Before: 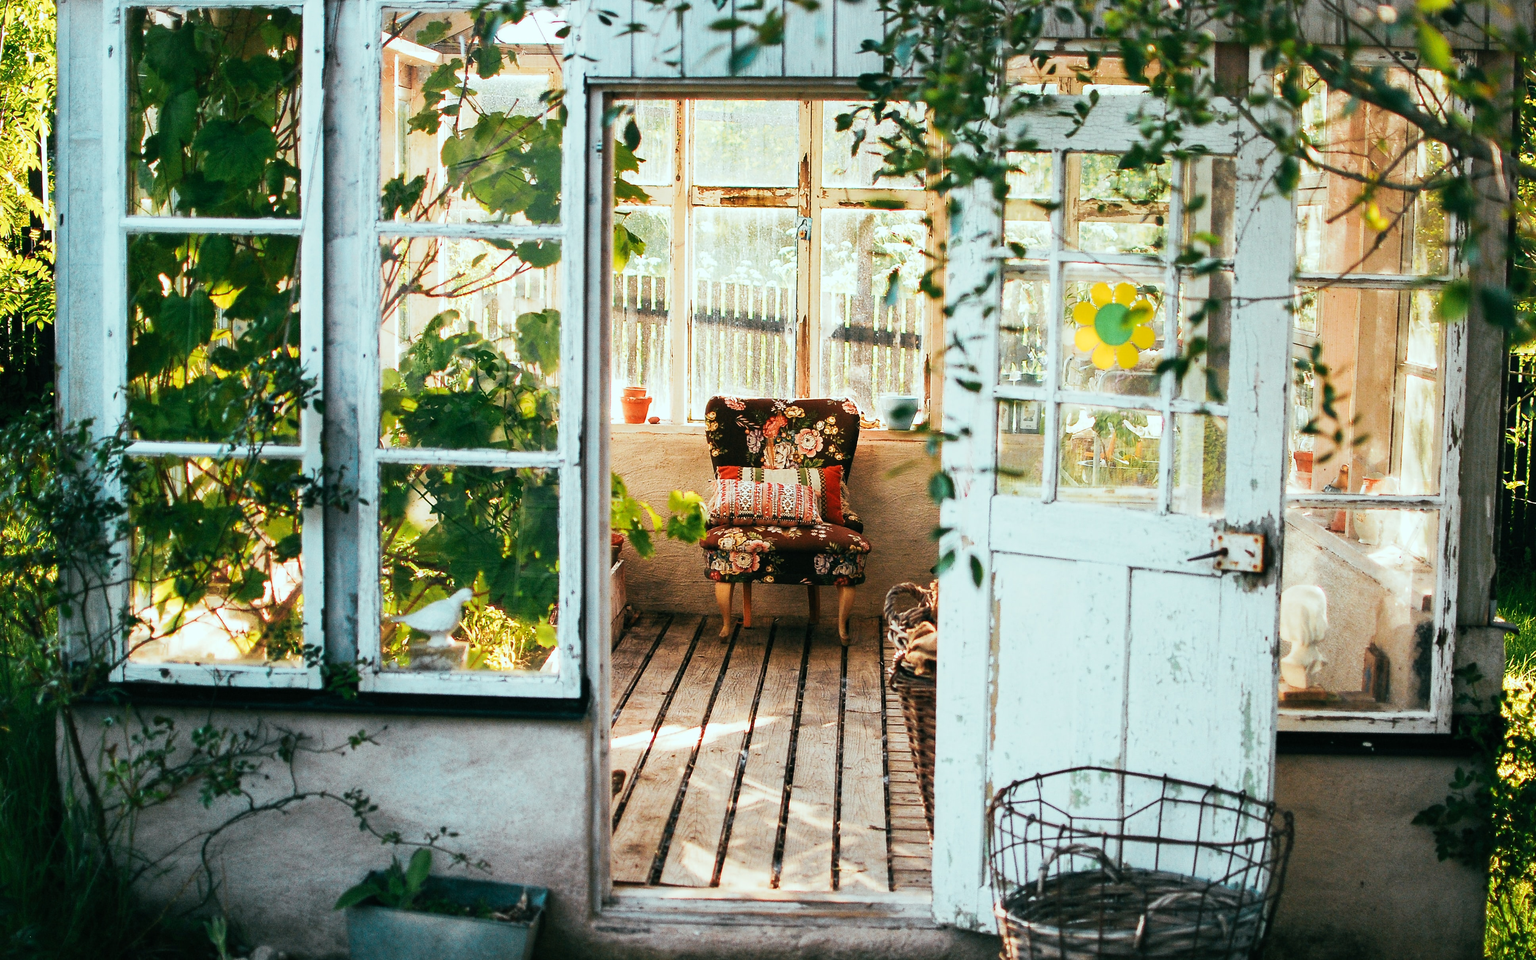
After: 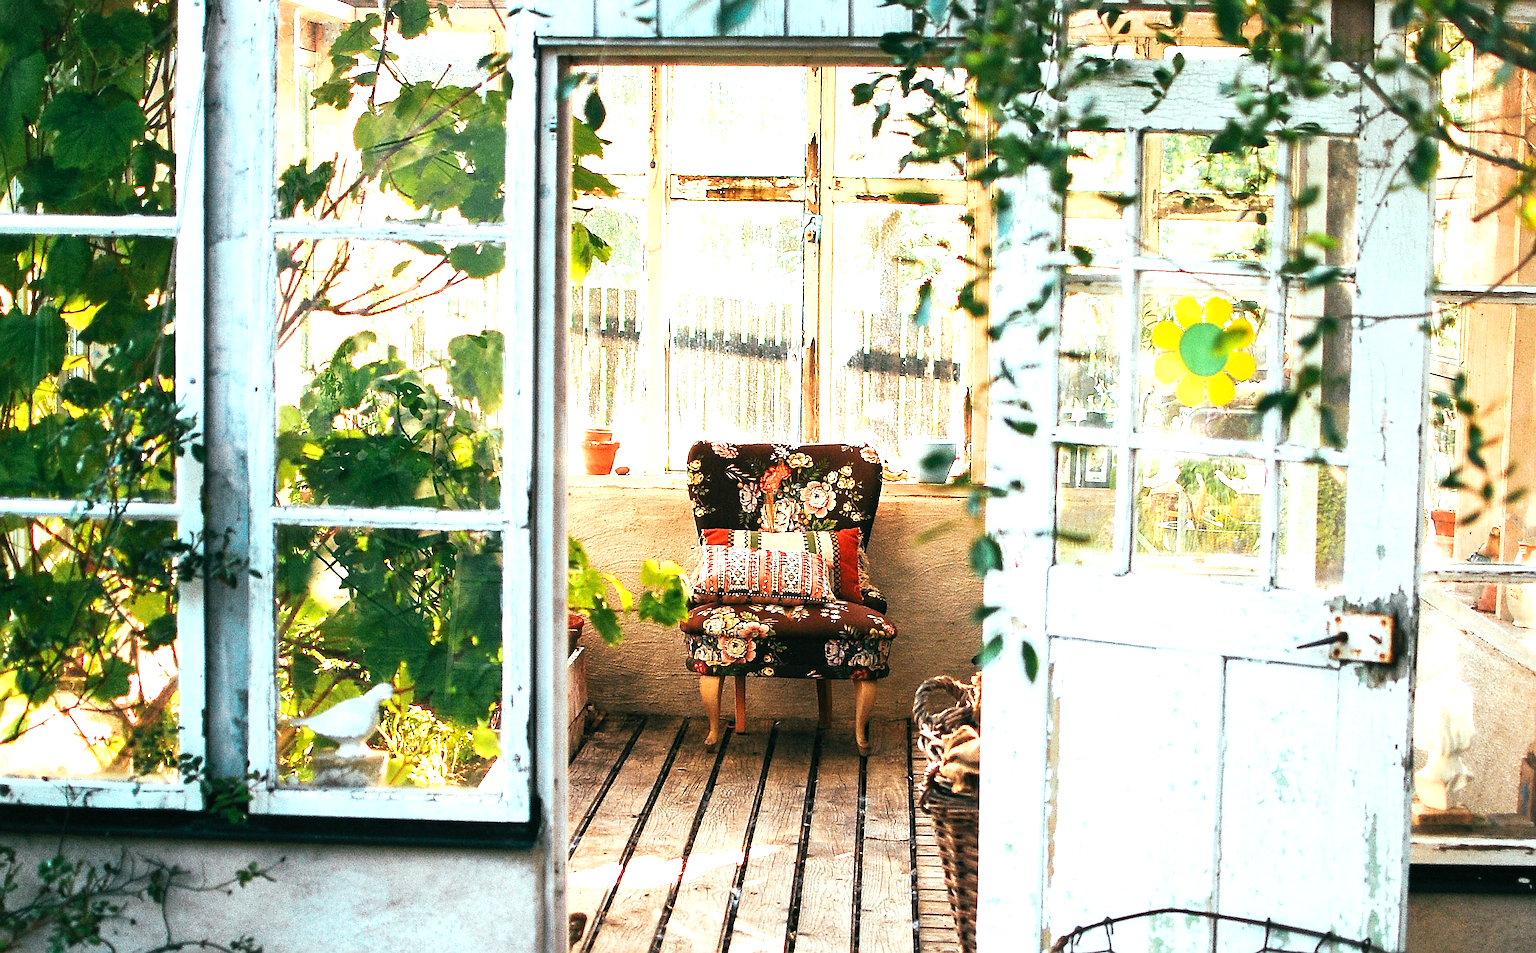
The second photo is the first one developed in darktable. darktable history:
tone equalizer: -8 EV -0.727 EV, -7 EV -0.715 EV, -6 EV -0.597 EV, -5 EV -0.384 EV, -3 EV 0.394 EV, -2 EV 0.6 EV, -1 EV 0.678 EV, +0 EV 0.724 EV, smoothing diameter 24.85%, edges refinement/feathering 9.13, preserve details guided filter
crop and rotate: left 10.562%, top 5.028%, right 10.325%, bottom 16.38%
sharpen: on, module defaults
